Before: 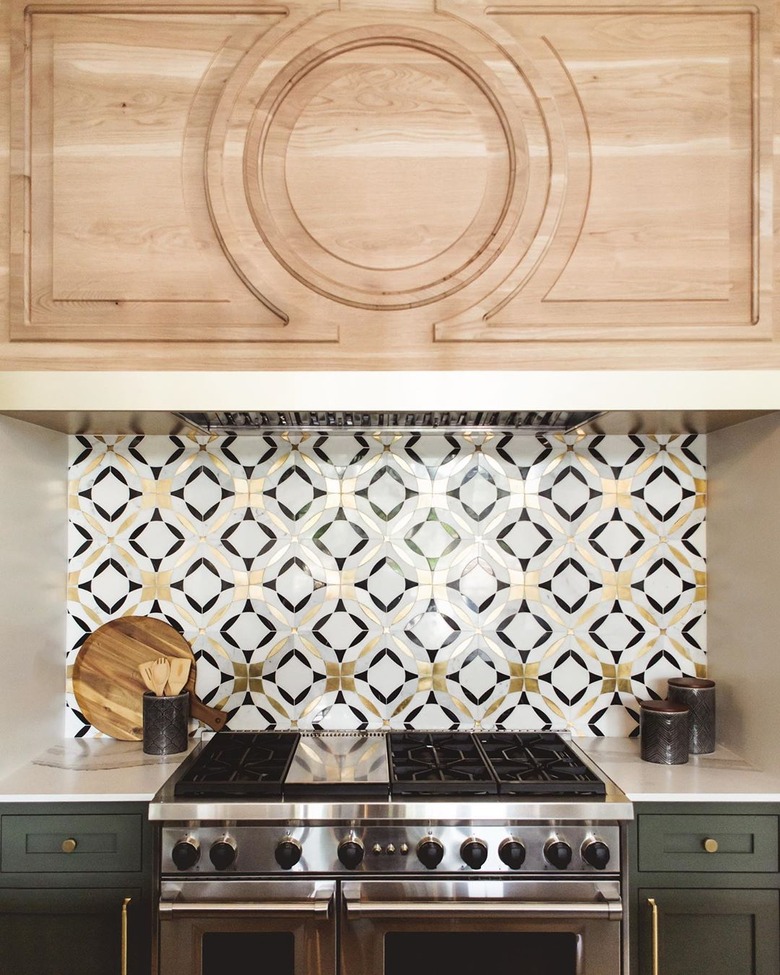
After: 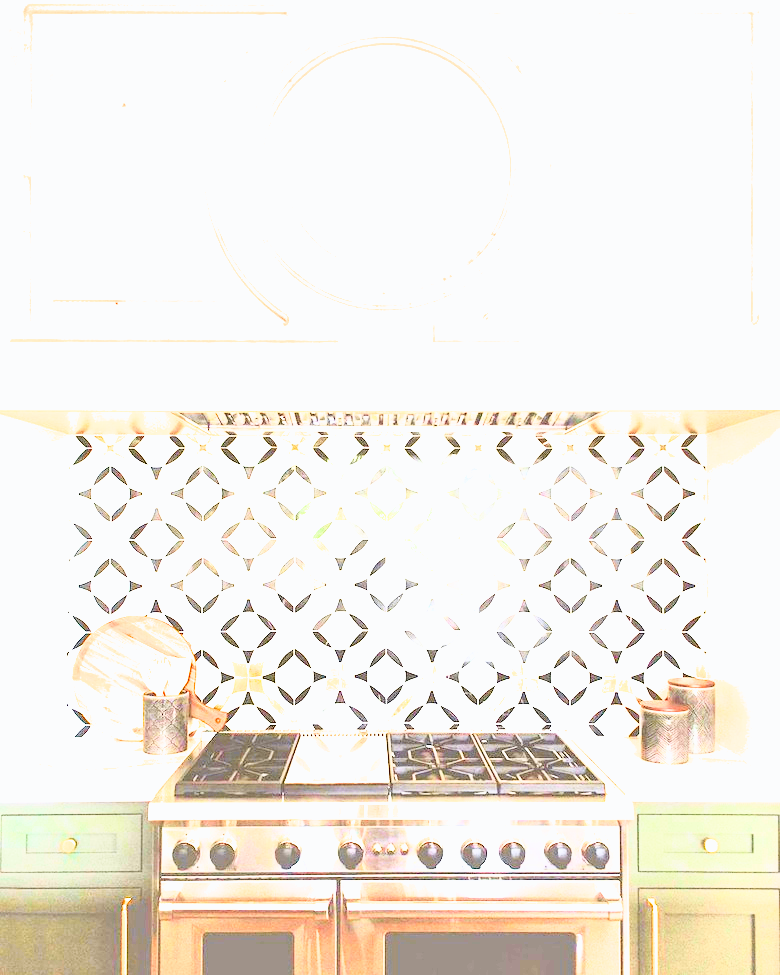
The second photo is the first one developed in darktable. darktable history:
tone curve: curves: ch0 [(0, 0.023) (0.132, 0.075) (0.251, 0.186) (0.441, 0.476) (0.662, 0.757) (0.849, 0.927) (1, 0.99)]; ch1 [(0, 0) (0.447, 0.411) (0.483, 0.469) (0.498, 0.496) (0.518, 0.514) (0.561, 0.59) (0.606, 0.659) (0.657, 0.725) (0.869, 0.916) (1, 1)]; ch2 [(0, 0) (0.307, 0.315) (0.425, 0.438) (0.483, 0.477) (0.503, 0.503) (0.526, 0.553) (0.552, 0.601) (0.615, 0.669) (0.703, 0.797) (0.985, 0.966)], color space Lab, independent channels, preserve colors none
tone equalizer: edges refinement/feathering 500, mask exposure compensation -1.57 EV, preserve details no
exposure: black level correction 0, exposure 4.078 EV, compensate highlight preservation false
filmic rgb: black relative exposure -7.78 EV, white relative exposure 4.35 EV, target black luminance 0%, hardness 3.75, latitude 50.58%, contrast 1.067, highlights saturation mix 8.77%, shadows ↔ highlights balance -0.259%
